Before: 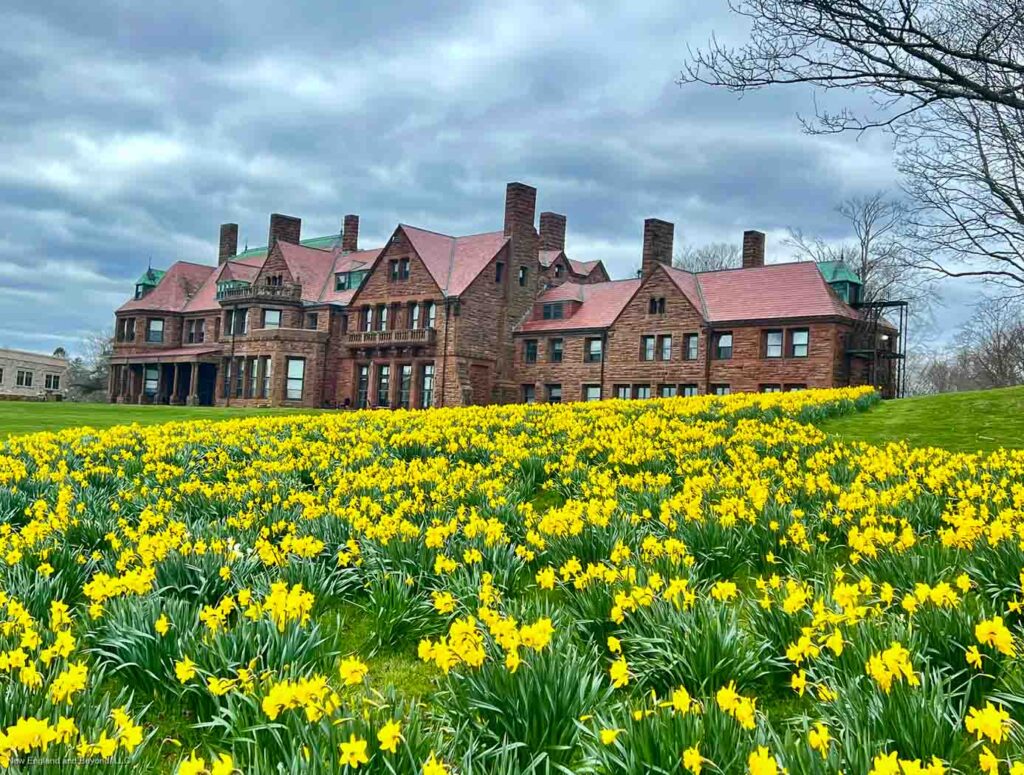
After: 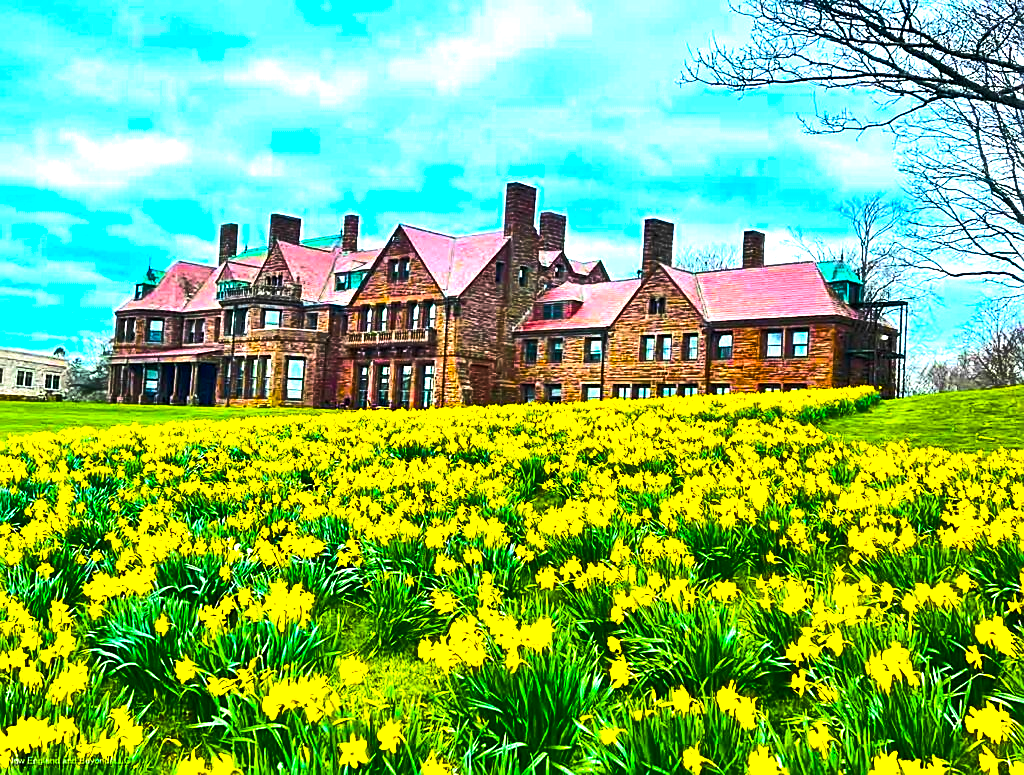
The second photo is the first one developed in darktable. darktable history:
exposure: black level correction 0, exposure 1.4 EV, compensate highlight preservation false
sharpen: on, module defaults
color balance rgb: linear chroma grading › global chroma 40.15%, perceptual saturation grading › global saturation 60.58%, perceptual saturation grading › highlights 20.44%, perceptual saturation grading › shadows -50.36%, perceptual brilliance grading › highlights 2.19%, perceptual brilliance grading › mid-tones -50.36%, perceptual brilliance grading › shadows -50.36%
